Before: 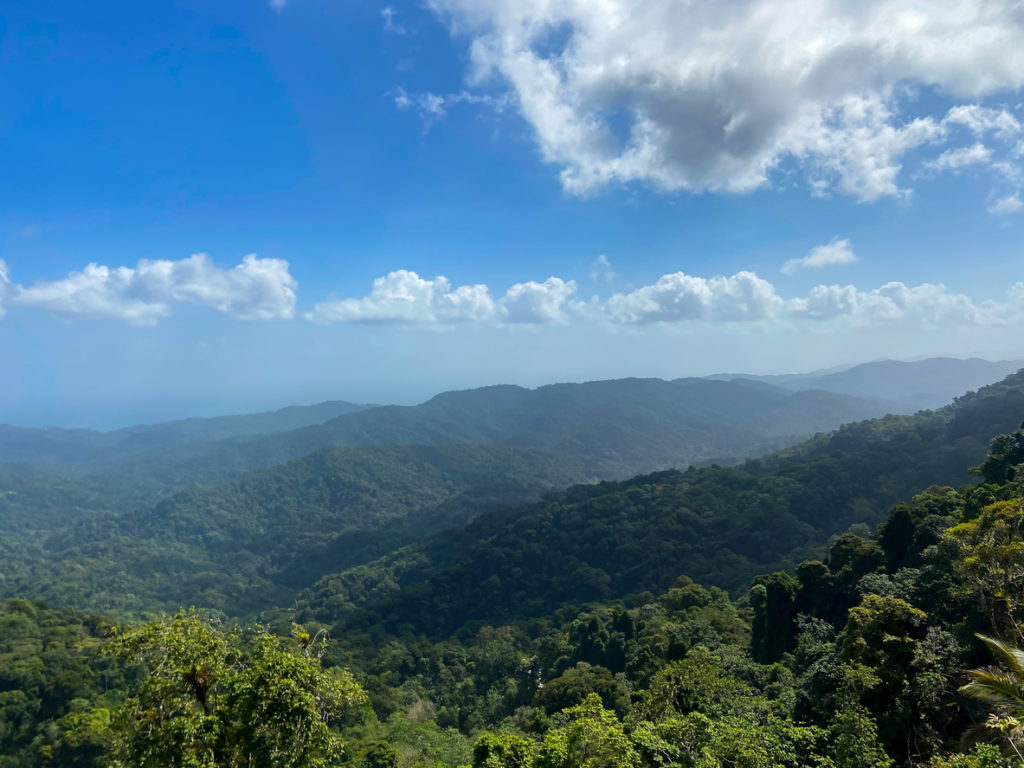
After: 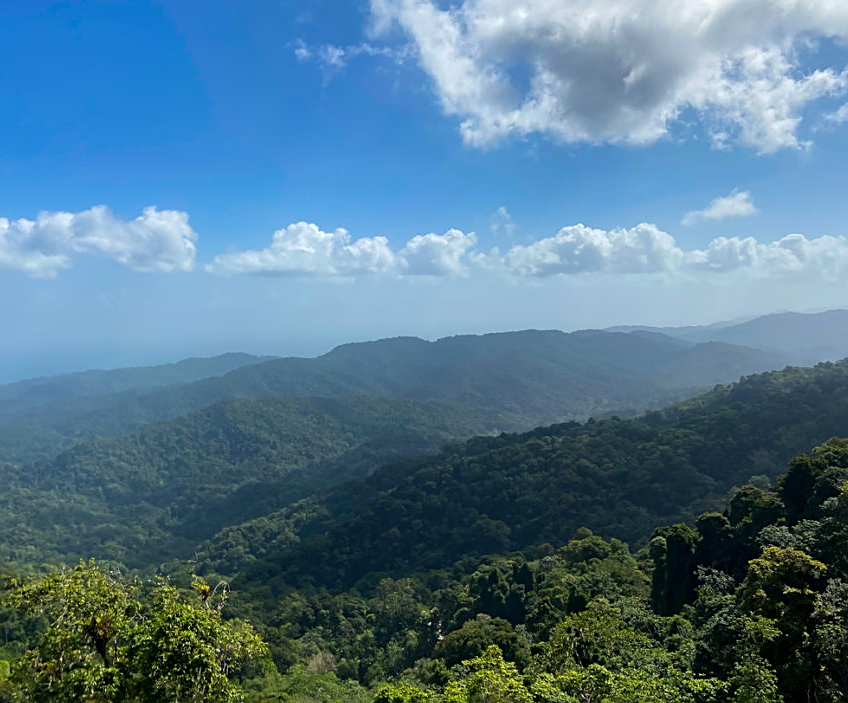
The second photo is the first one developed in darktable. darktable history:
crop: left 9.807%, top 6.259%, right 7.334%, bottom 2.177%
sharpen: on, module defaults
